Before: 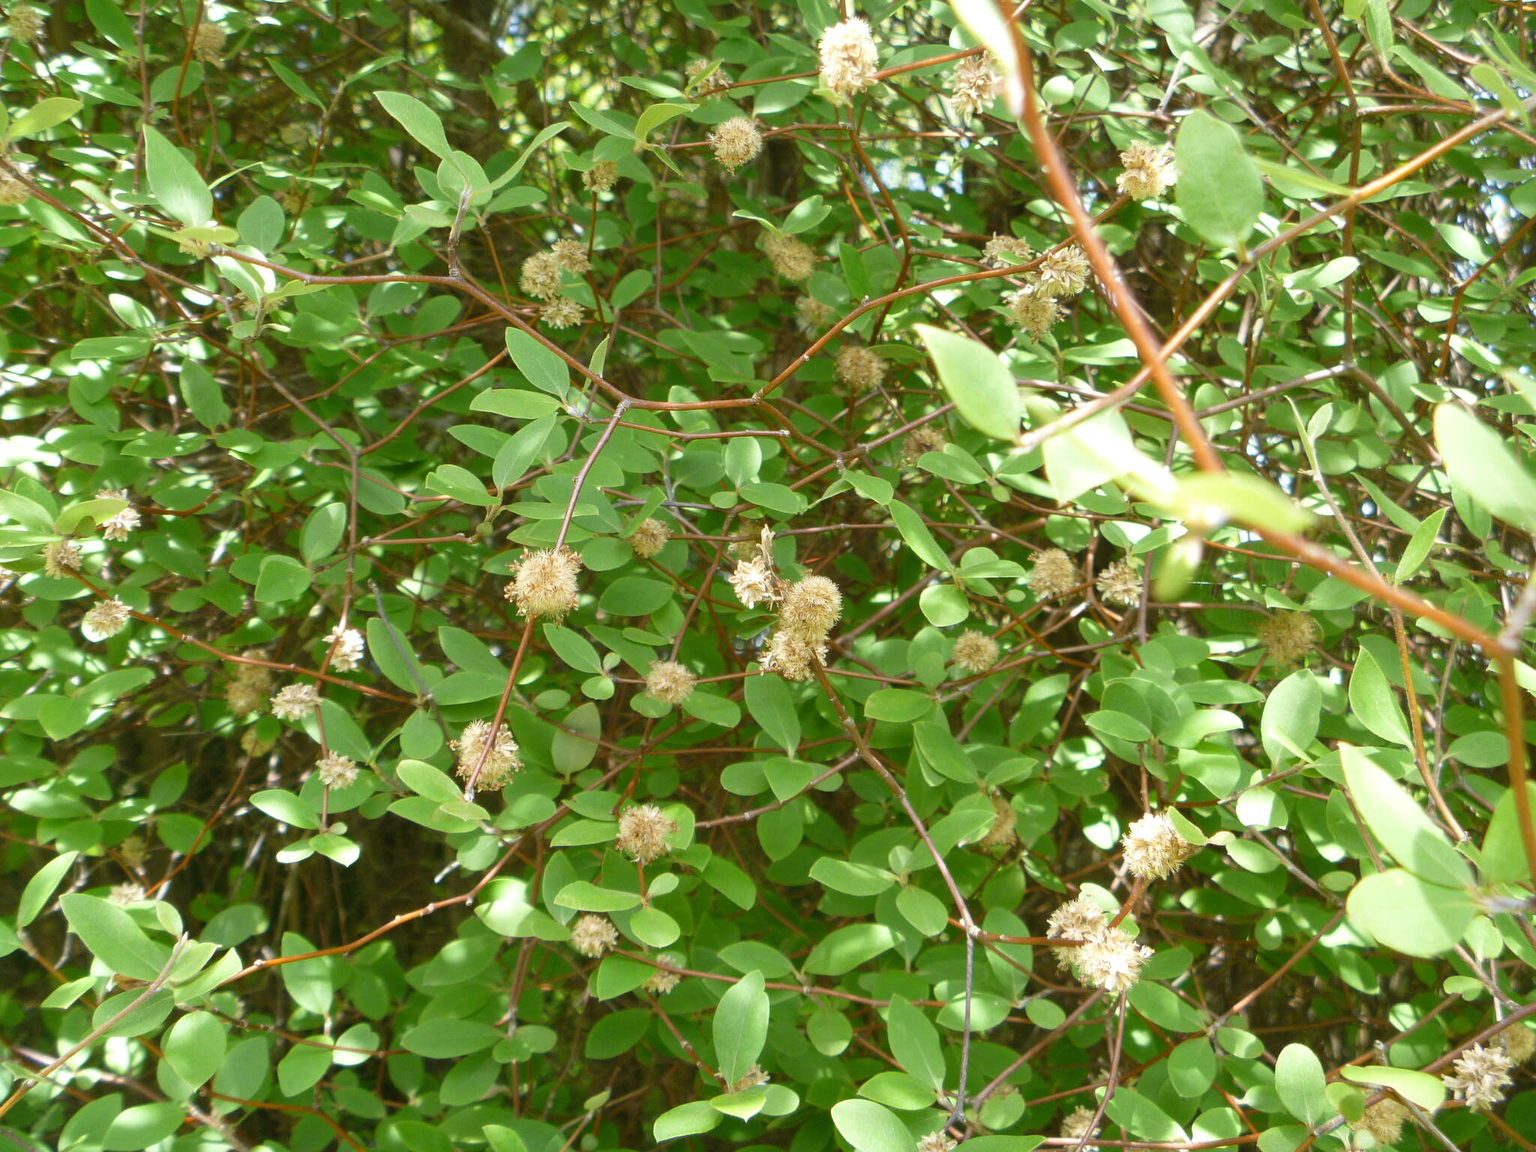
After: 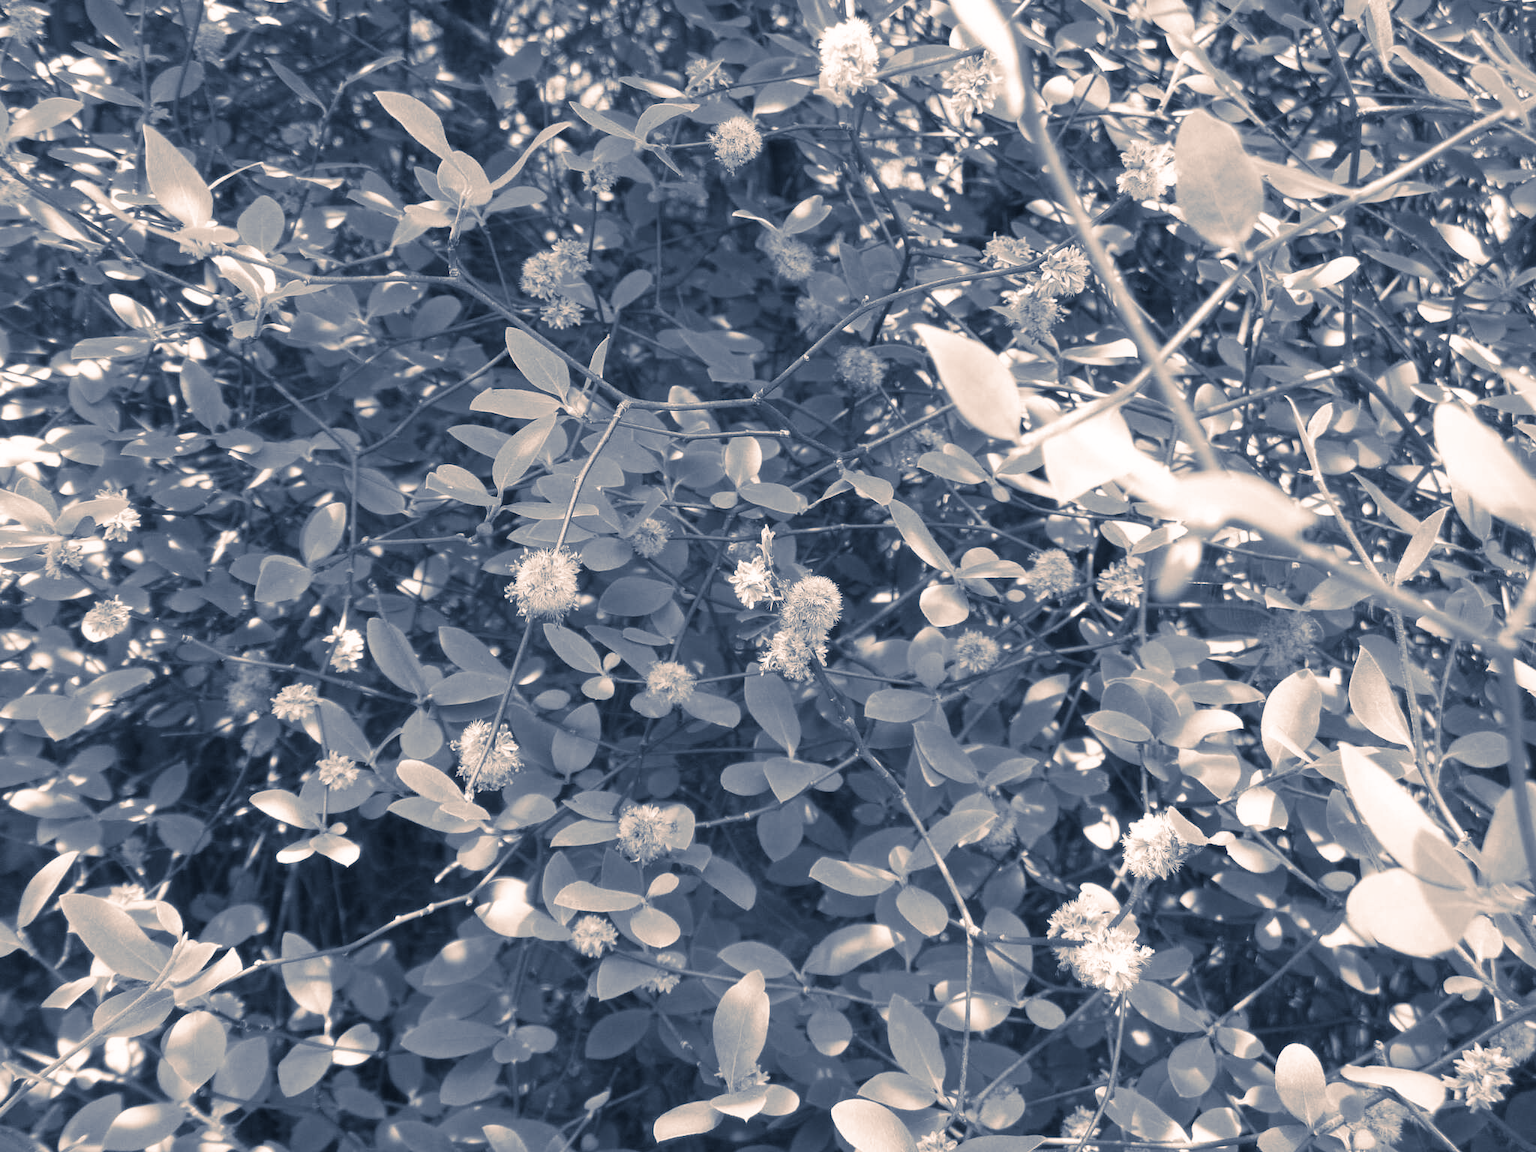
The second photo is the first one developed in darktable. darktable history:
split-toning: shadows › hue 226.8°, shadows › saturation 0.56, highlights › hue 28.8°, balance -40, compress 0%
monochrome: on, module defaults
